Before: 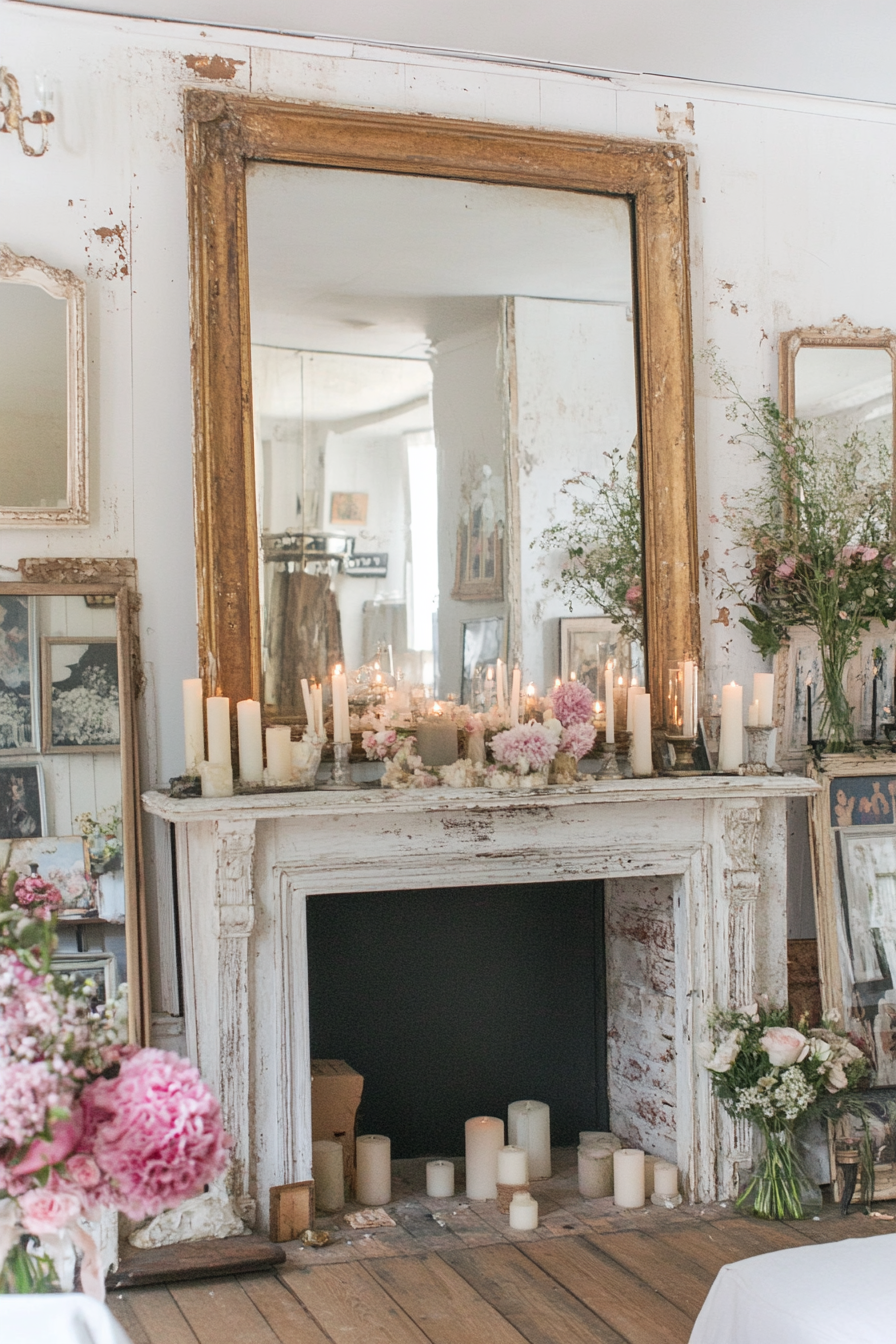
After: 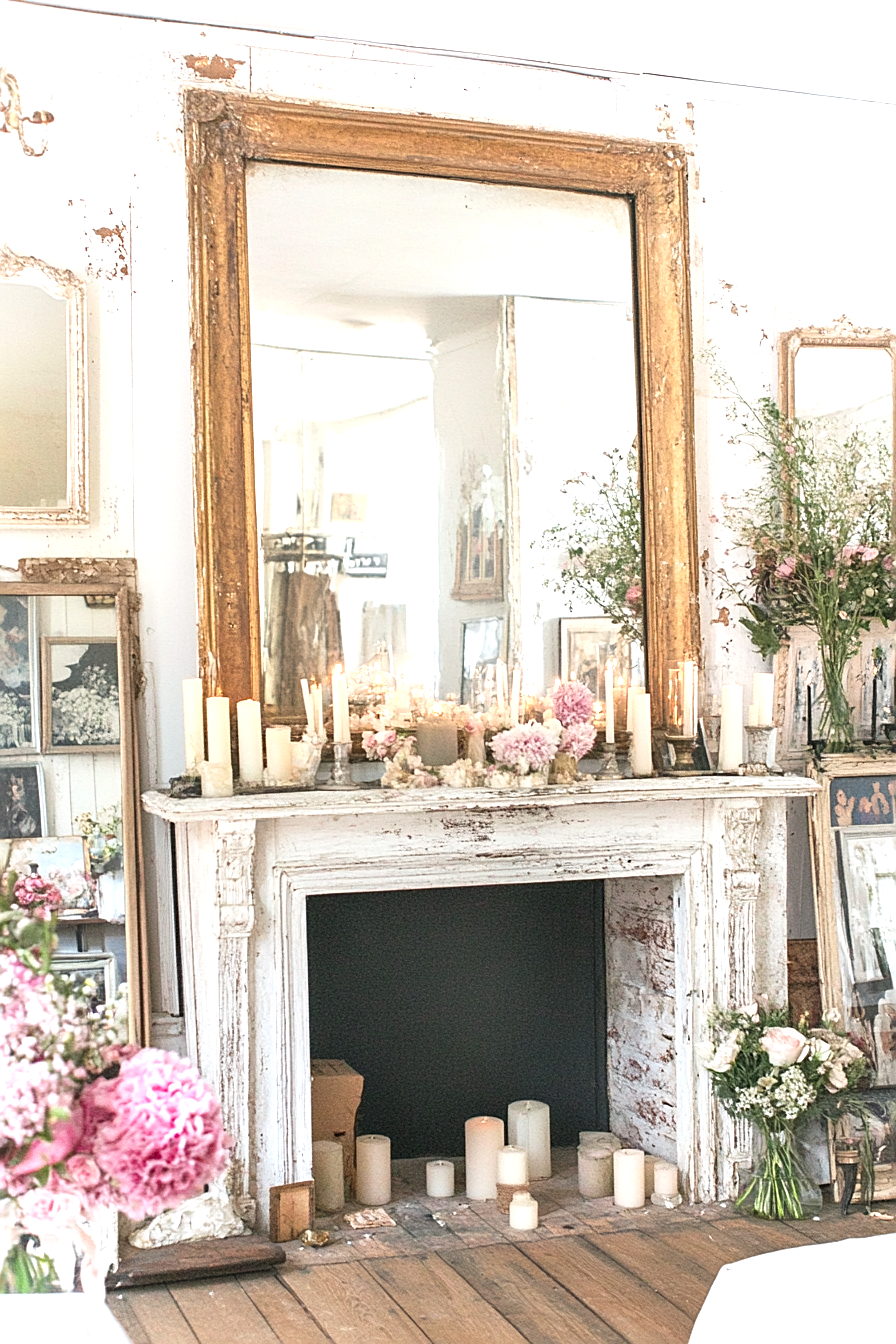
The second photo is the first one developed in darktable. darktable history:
exposure: black level correction 0, exposure 0.893 EV, compensate exposure bias true, compensate highlight preservation false
sharpen: on, module defaults
